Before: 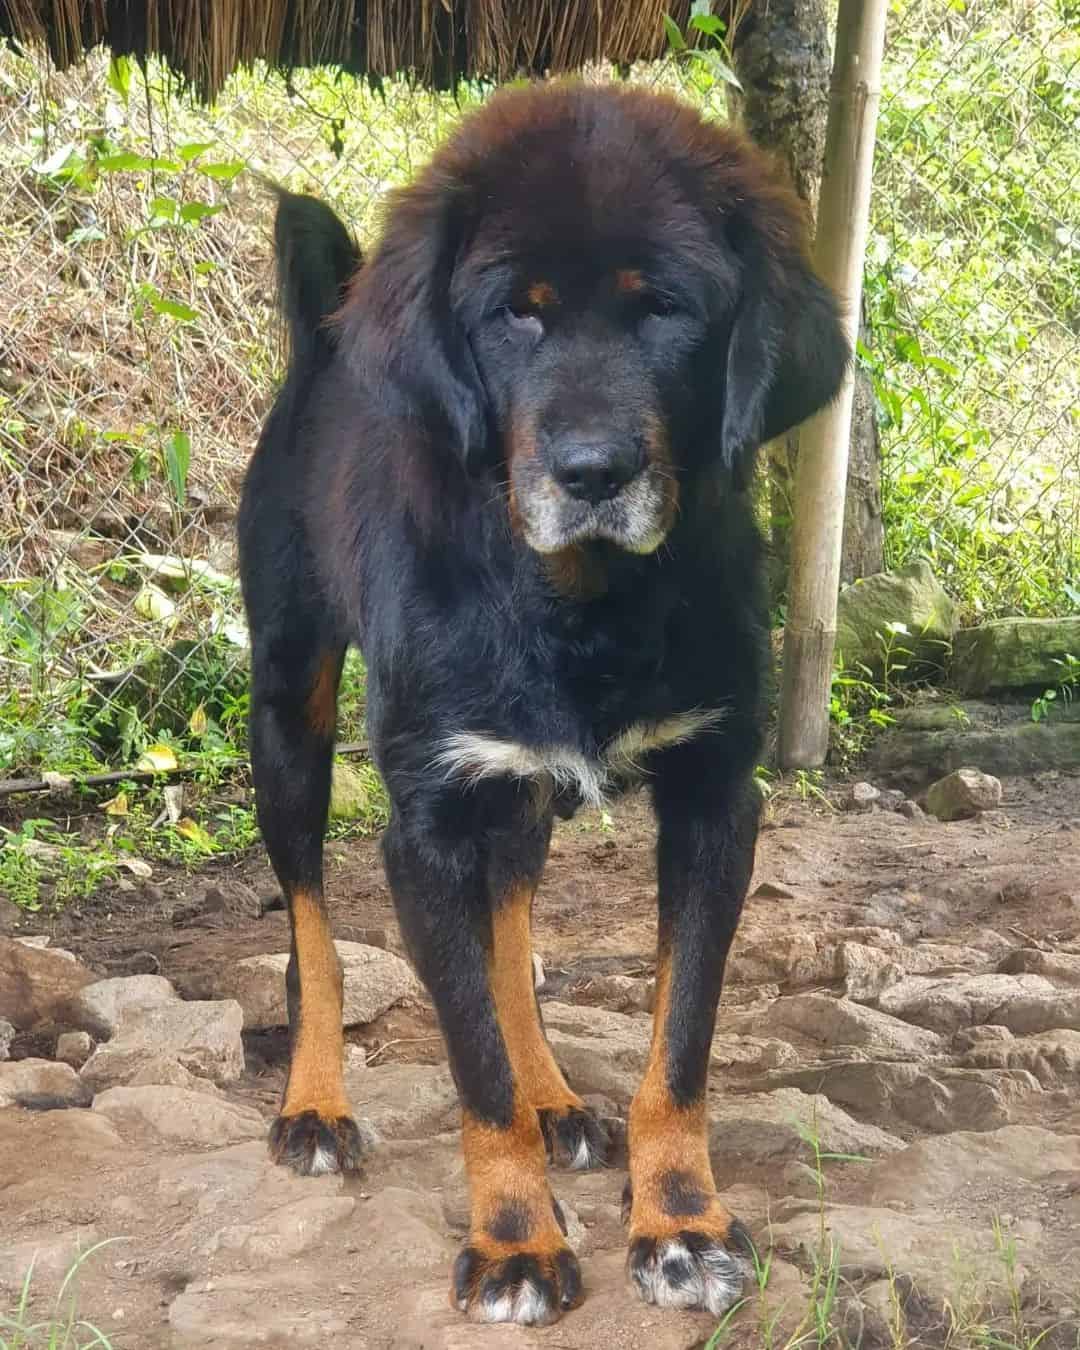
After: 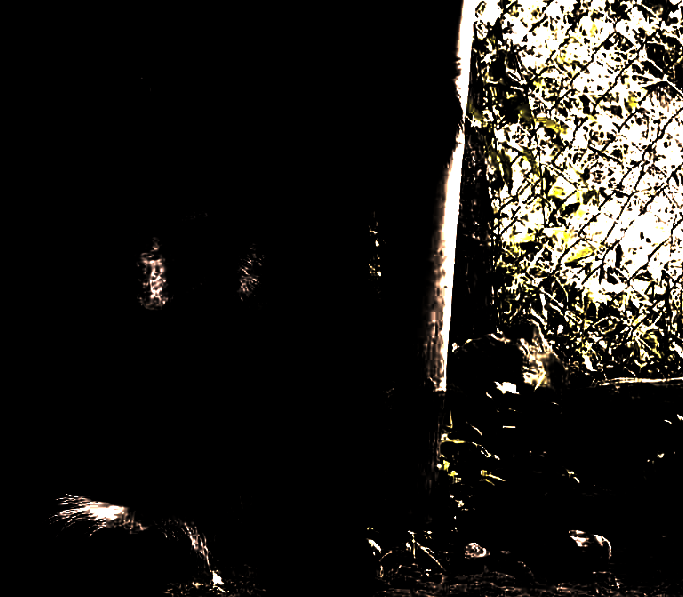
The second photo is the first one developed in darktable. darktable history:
levels: levels [0.721, 0.937, 0.997]
exposure: black level correction 0, exposure 0.588 EV, compensate highlight preservation false
color correction: highlights a* 39.39, highlights b* 39.87, saturation 0.687
crop: left 36.184%, top 17.823%, right 0.539%, bottom 37.909%
